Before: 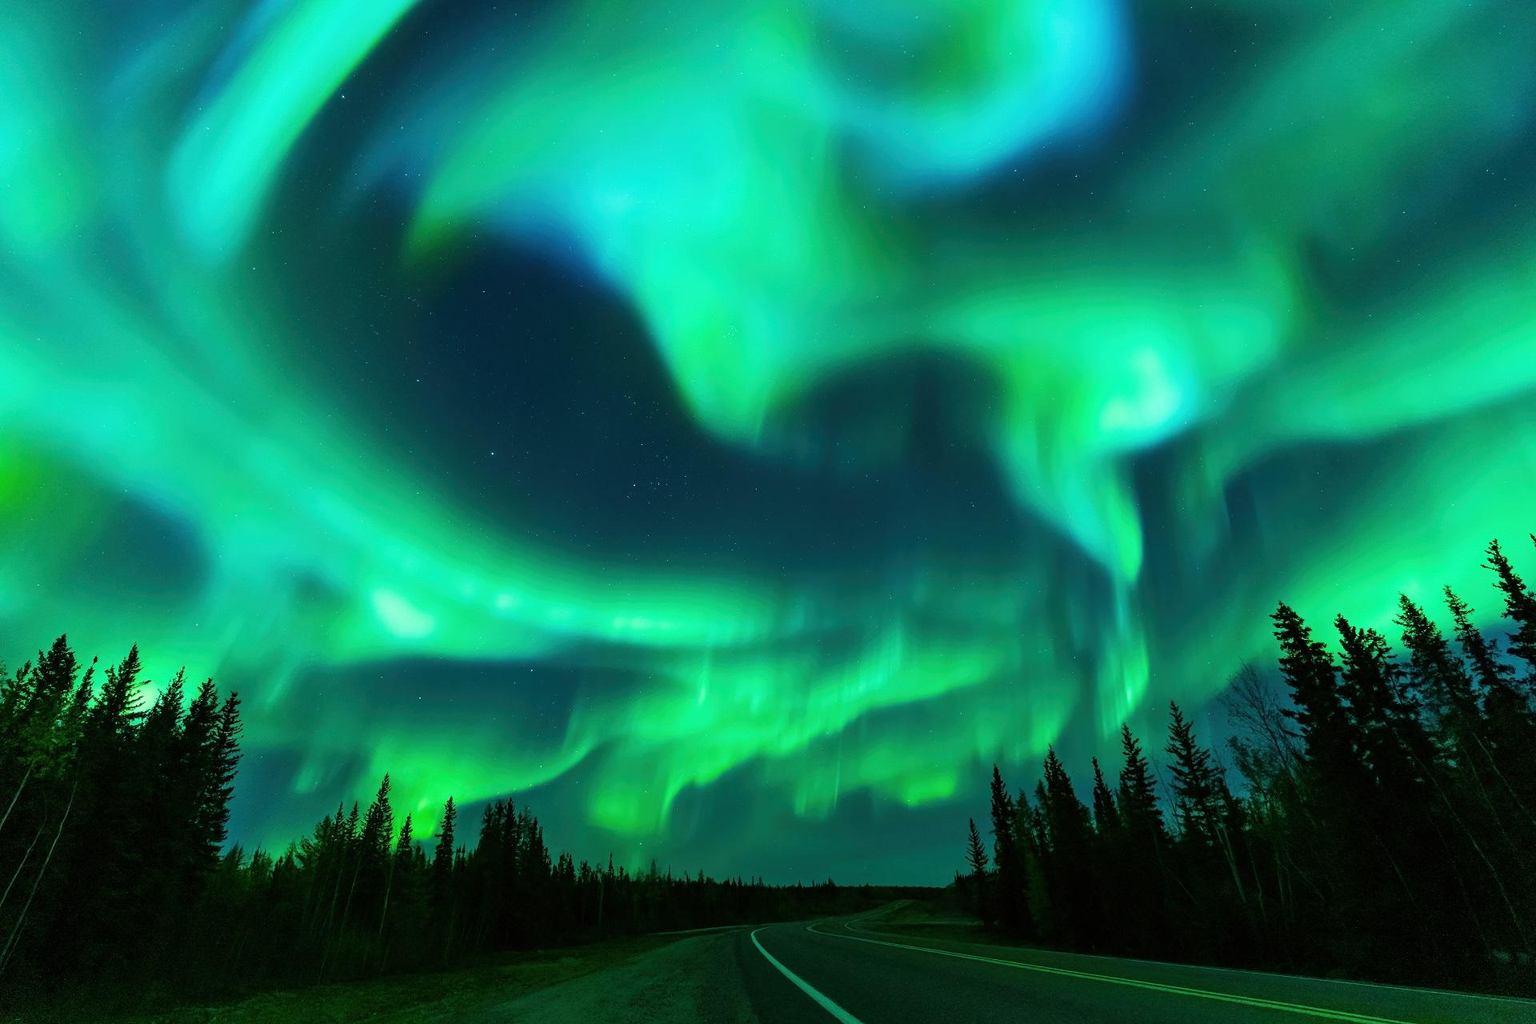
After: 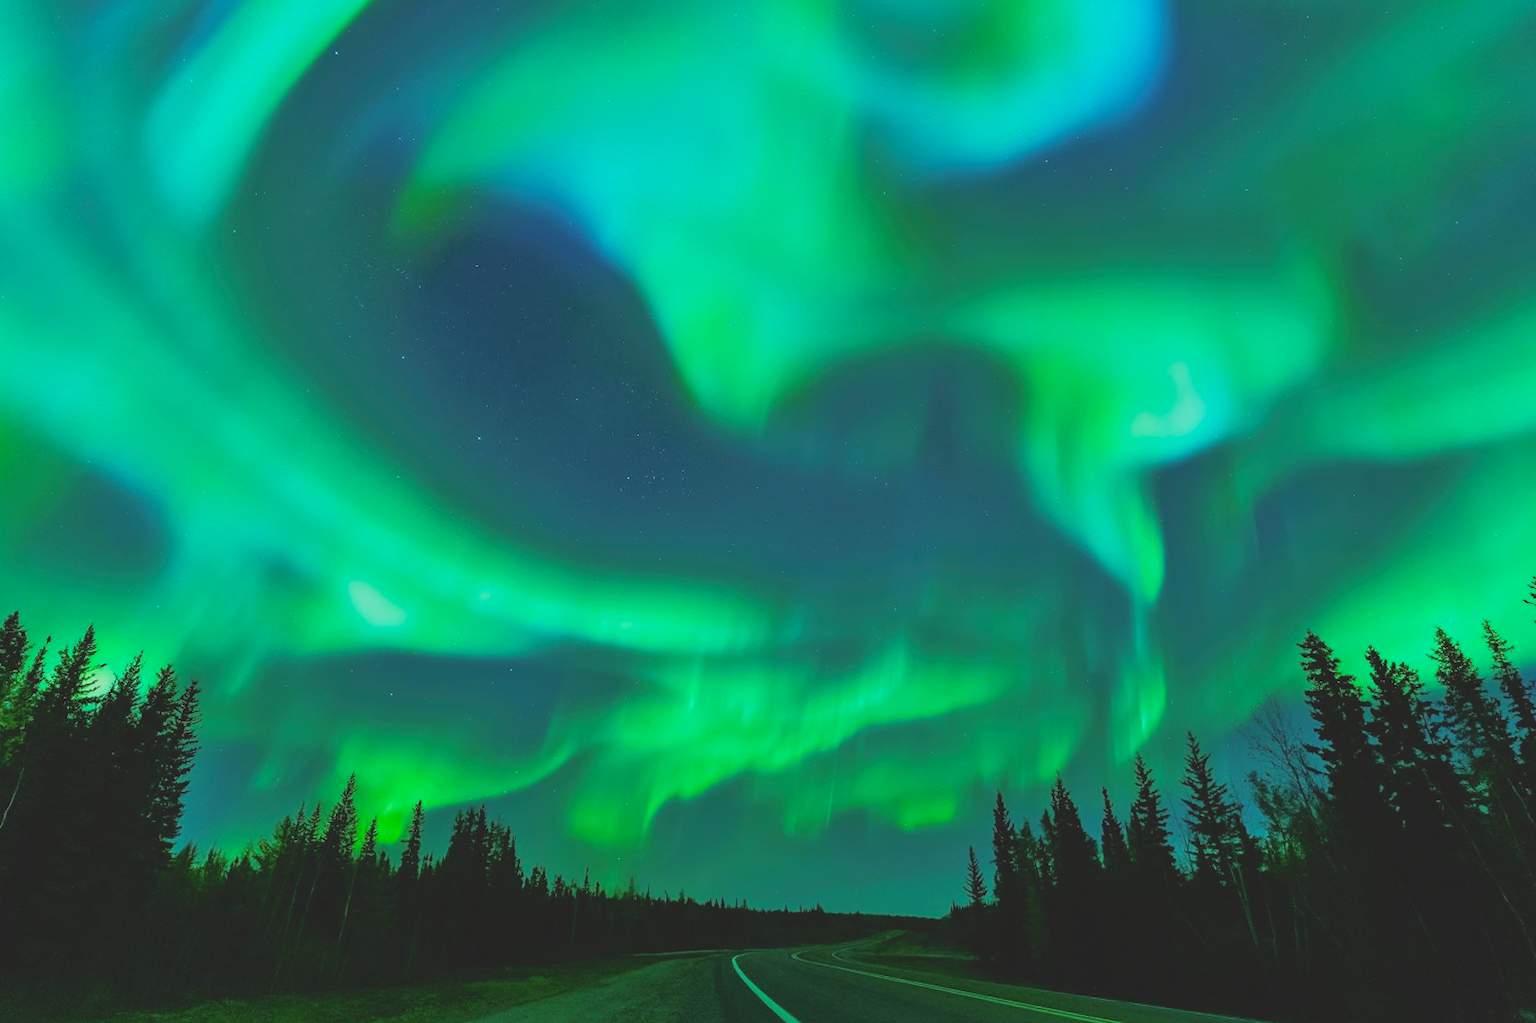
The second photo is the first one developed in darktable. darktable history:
crop and rotate: angle -2.38°
contrast brightness saturation: contrast -0.28
tone equalizer: -8 EV -0.528 EV, -7 EV -0.319 EV, -6 EV -0.083 EV, -5 EV 0.413 EV, -4 EV 0.985 EV, -3 EV 0.791 EV, -2 EV -0.01 EV, -1 EV 0.14 EV, +0 EV -0.012 EV, smoothing 1
